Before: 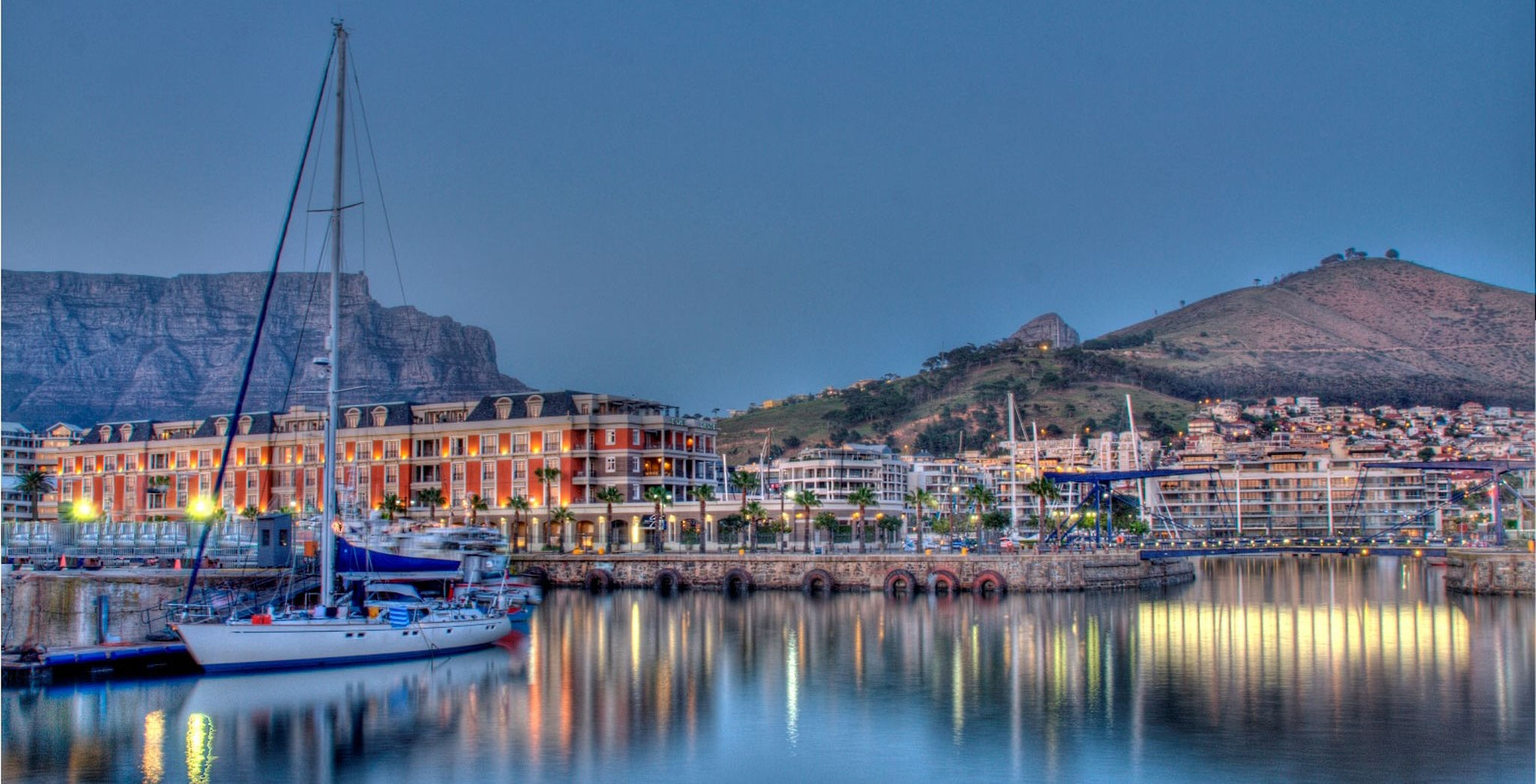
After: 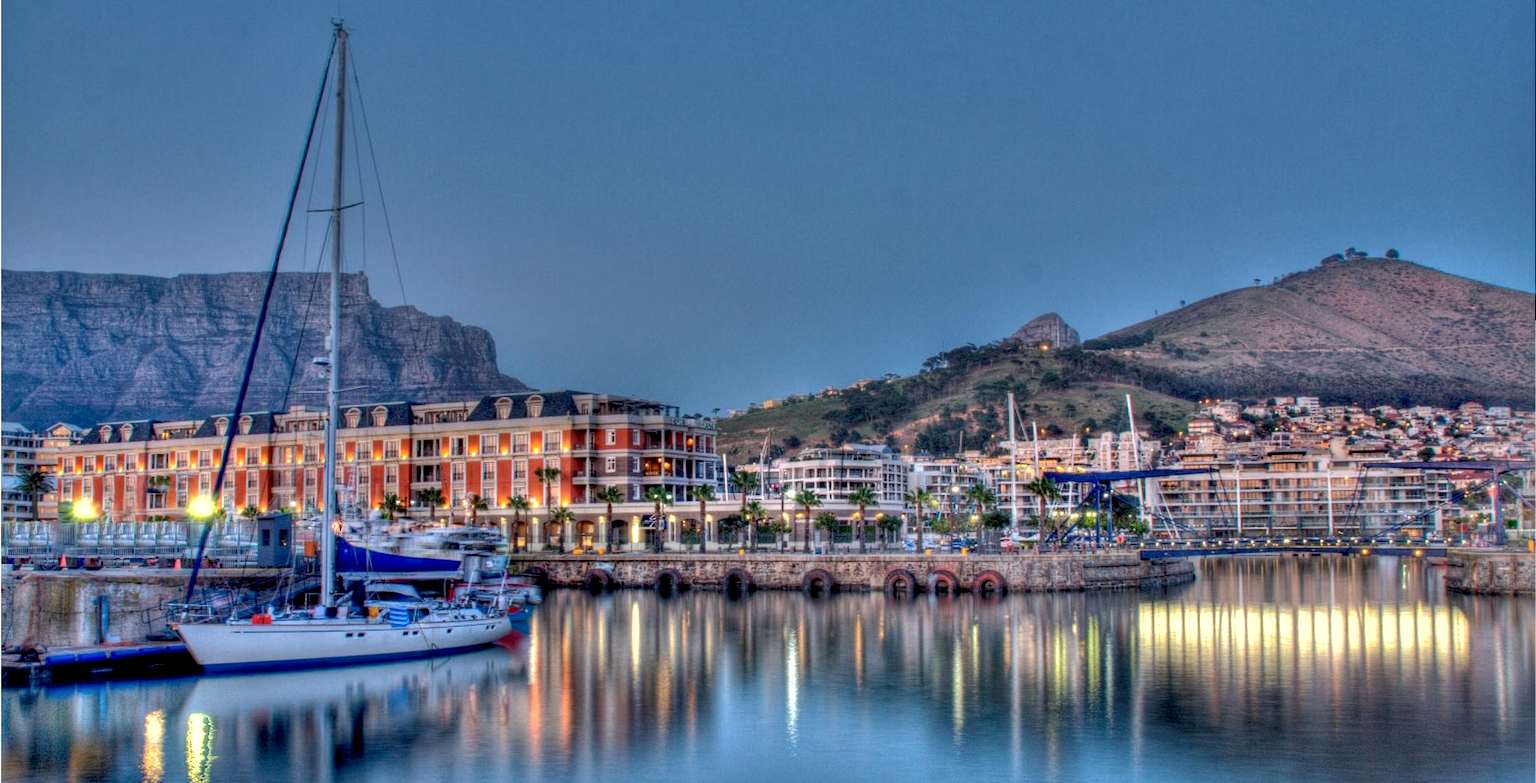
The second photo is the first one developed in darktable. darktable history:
shadows and highlights: on, module defaults
contrast equalizer: y [[0.531, 0.548, 0.559, 0.557, 0.544, 0.527], [0.5 ×6], [0.5 ×6], [0 ×6], [0 ×6]]
